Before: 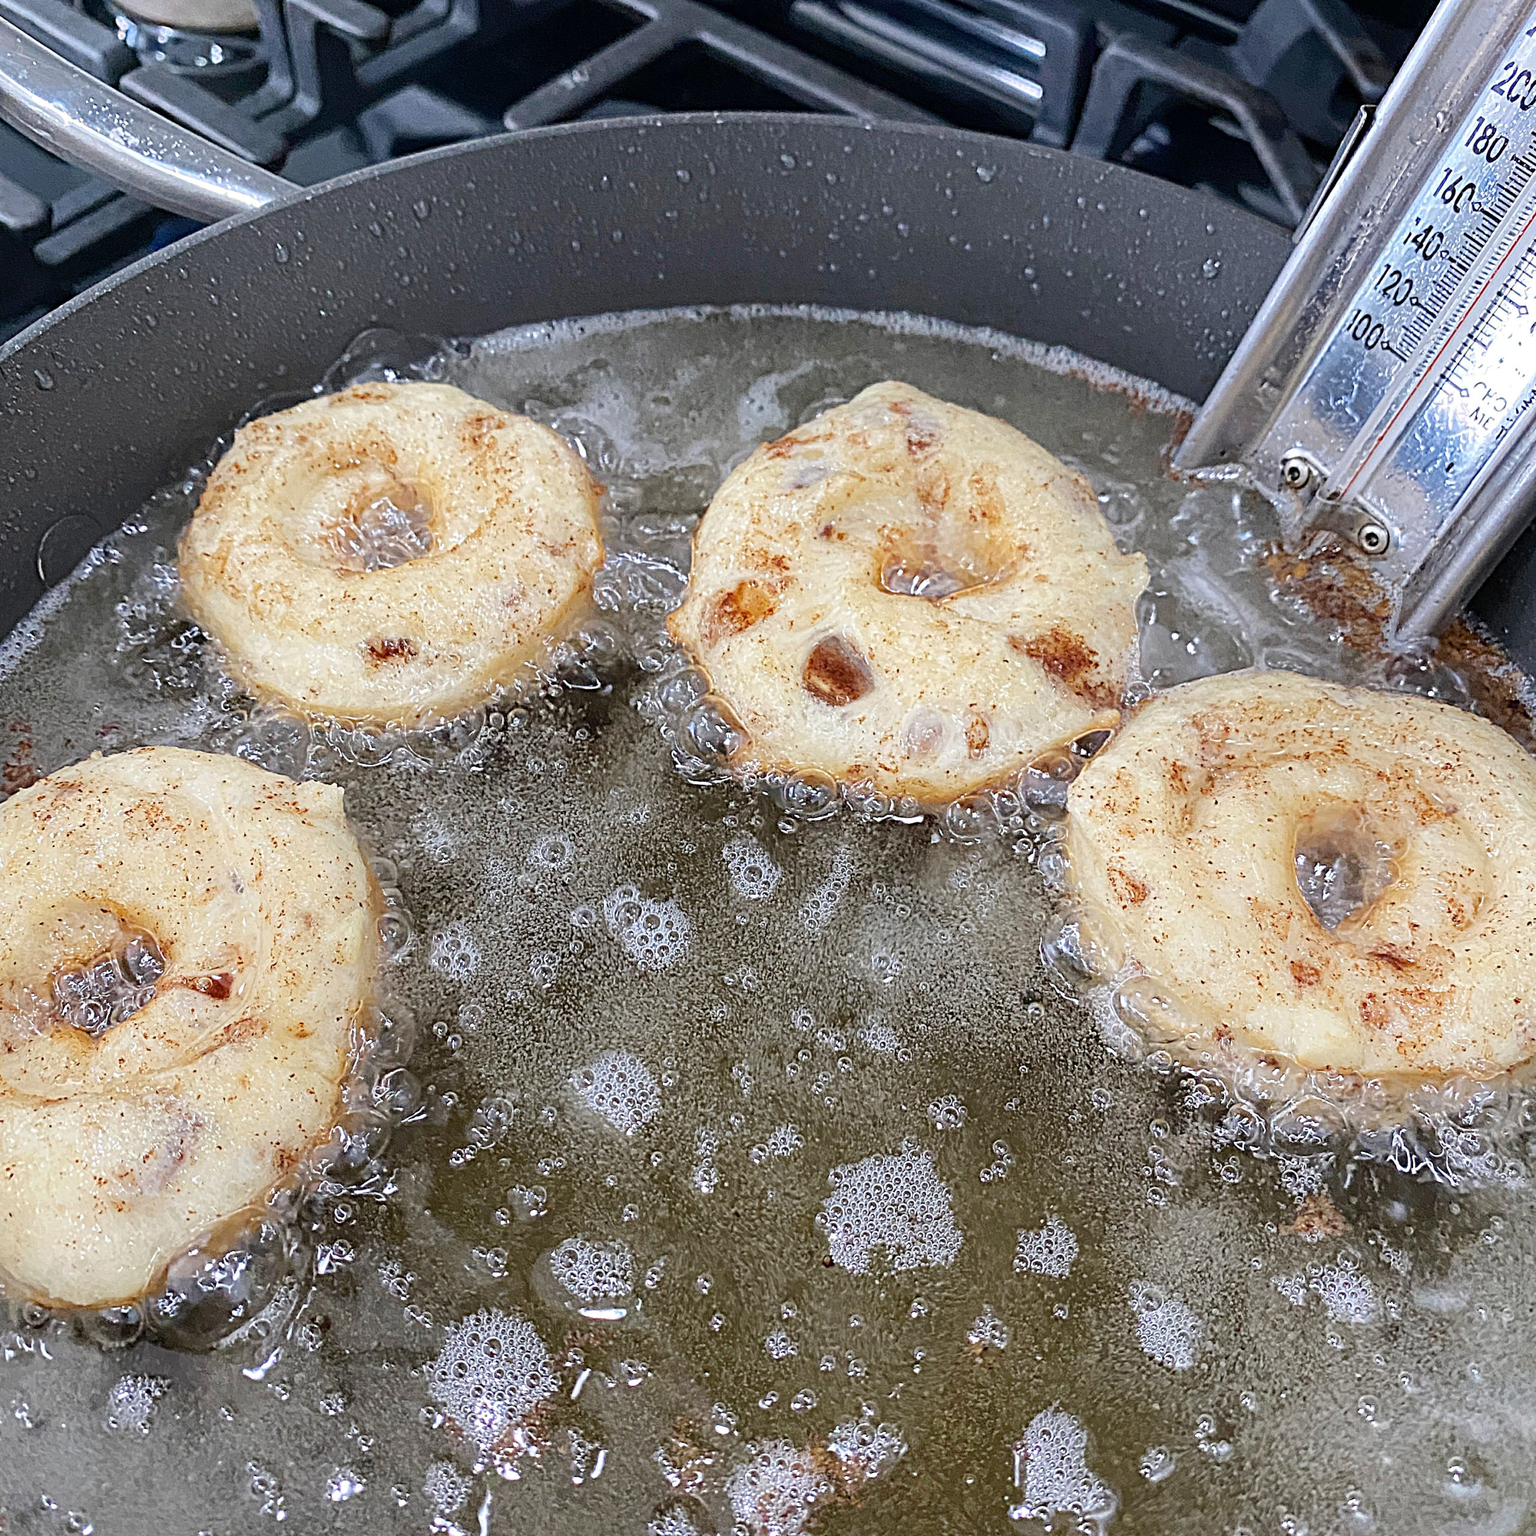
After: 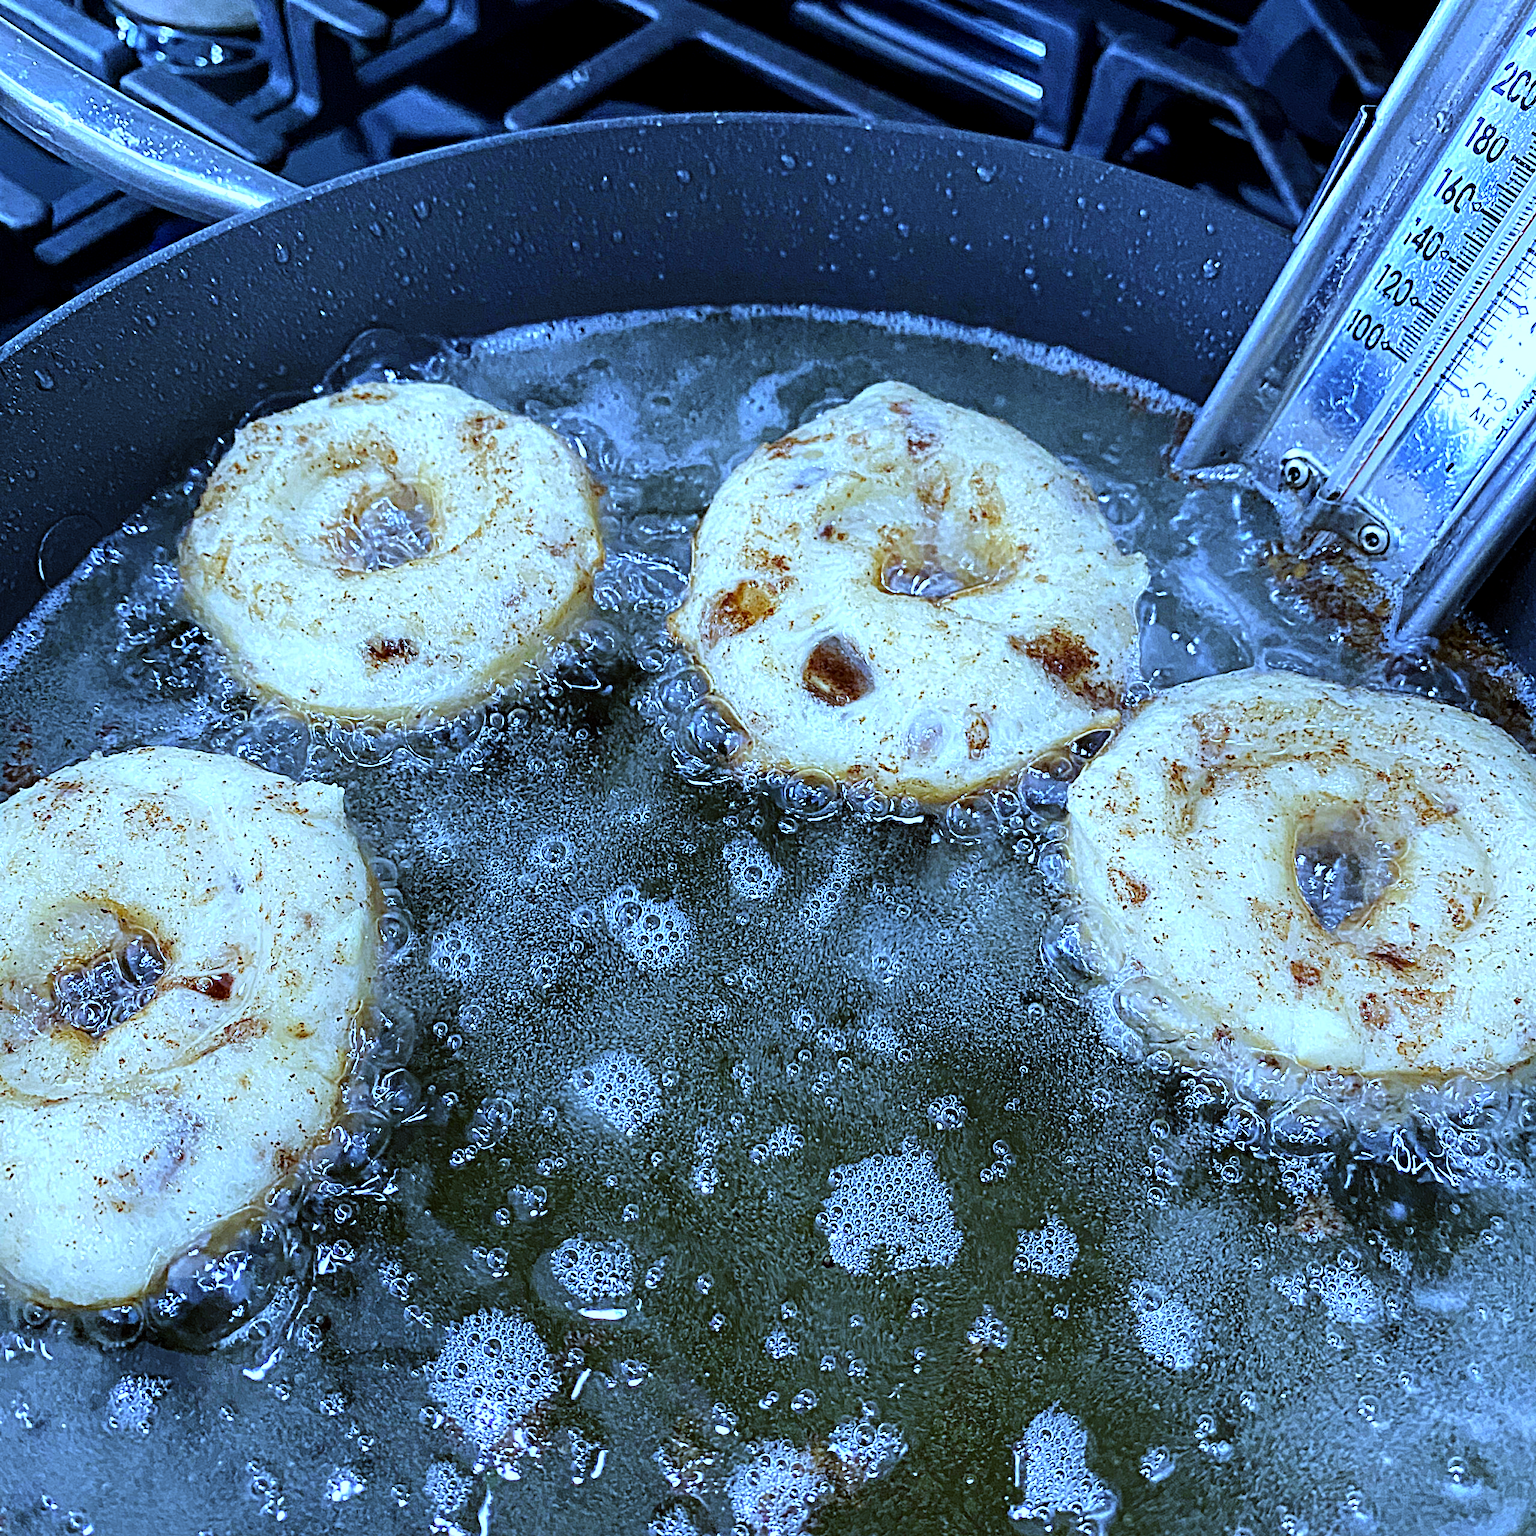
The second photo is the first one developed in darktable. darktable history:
color balance: mode lift, gamma, gain (sRGB), lift [1.014, 0.966, 0.918, 0.87], gamma [0.86, 0.734, 0.918, 0.976], gain [1.063, 1.13, 1.063, 0.86]
white balance: red 0.766, blue 1.537
